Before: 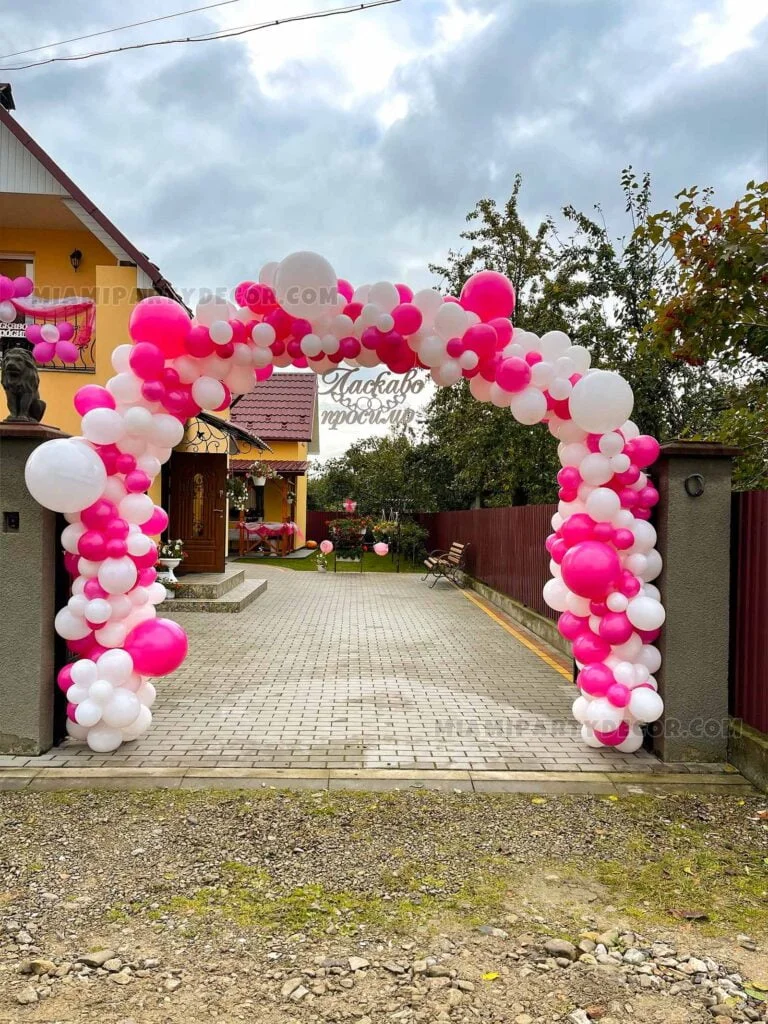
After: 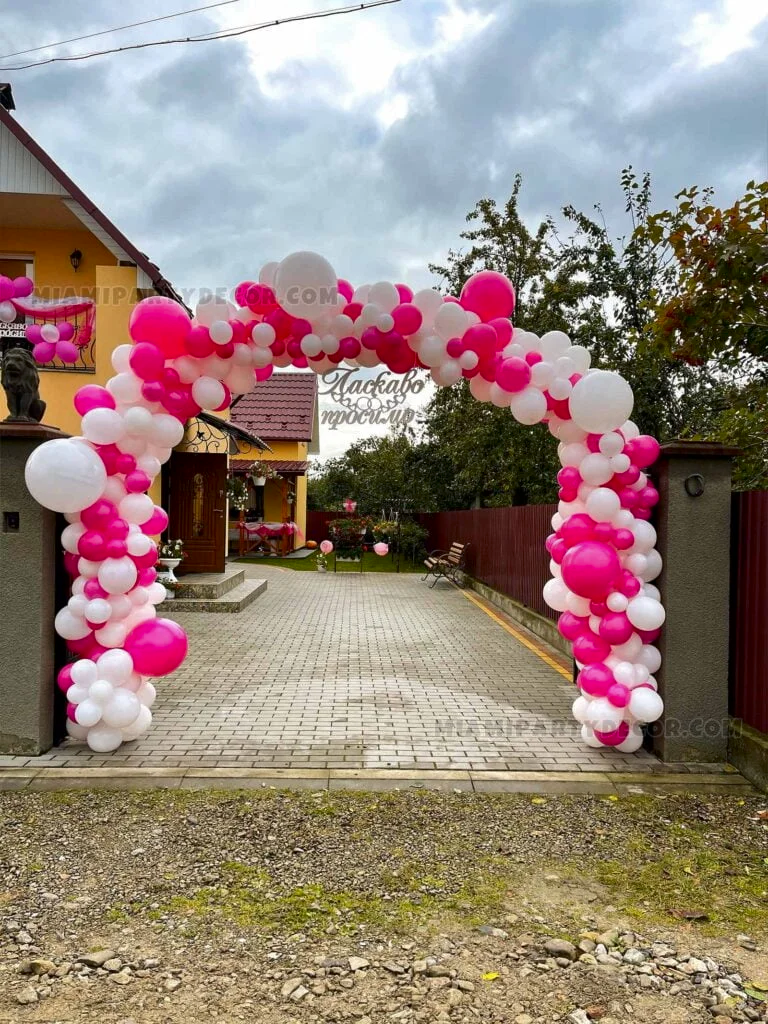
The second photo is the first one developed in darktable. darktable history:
contrast brightness saturation: brightness -0.097
